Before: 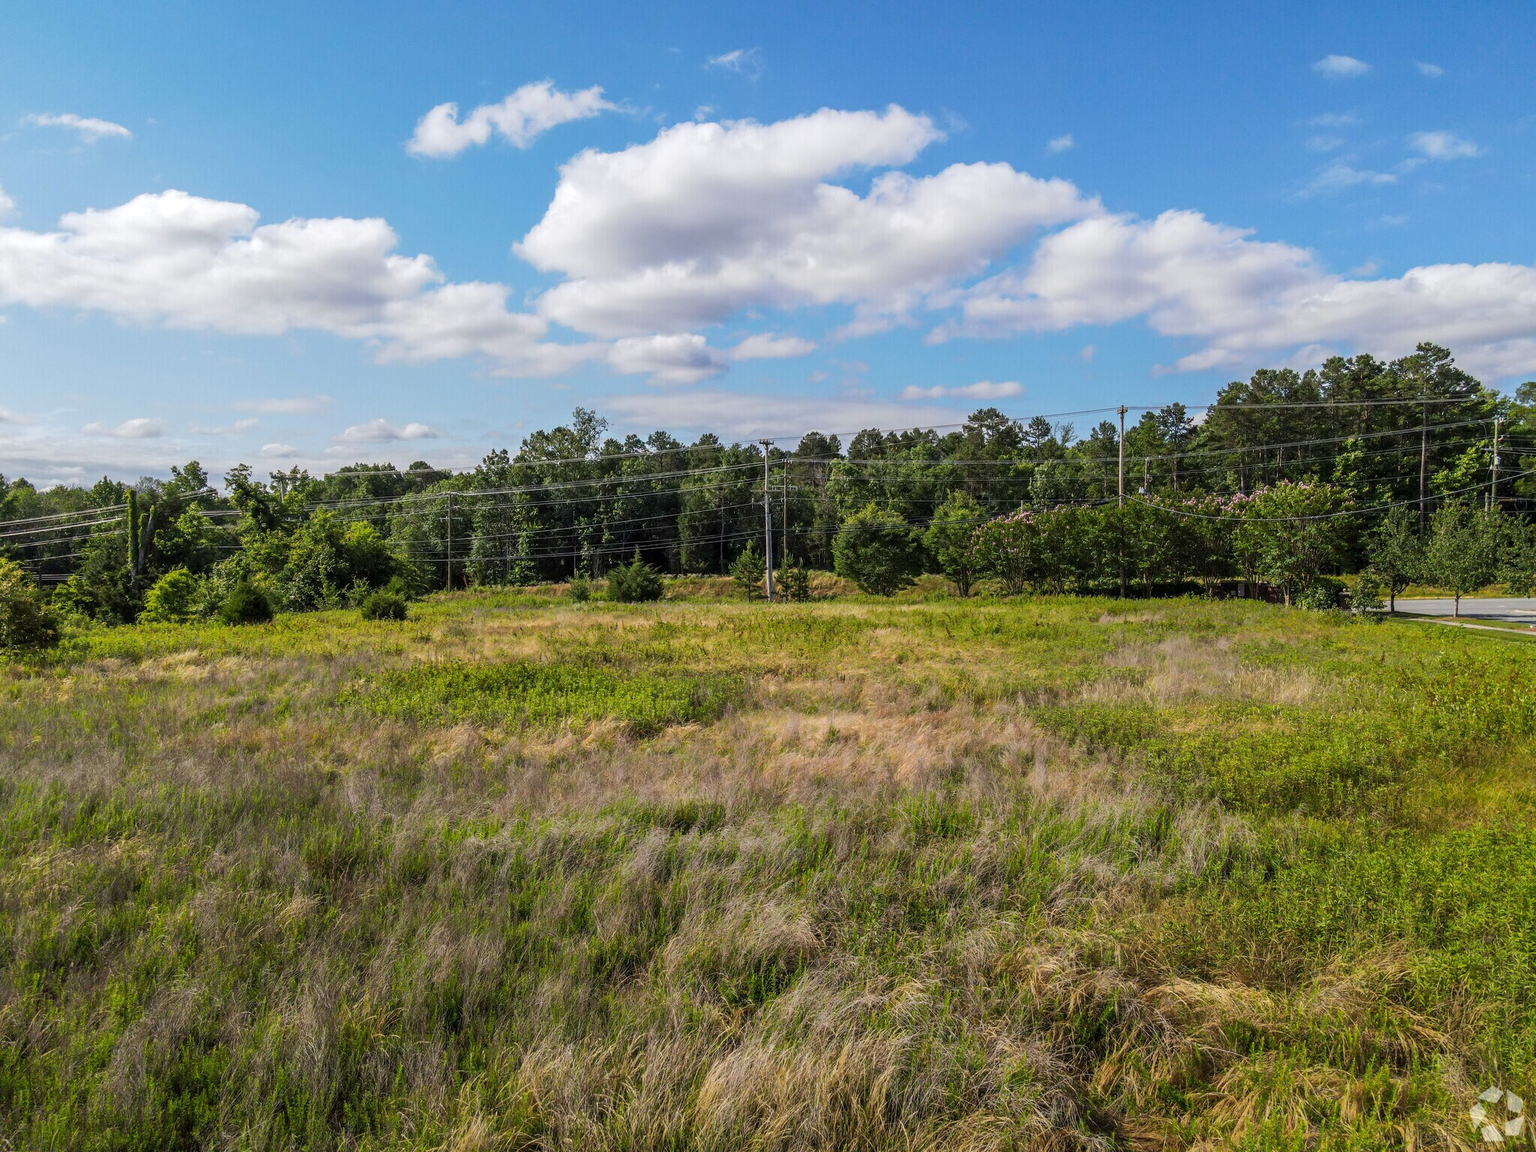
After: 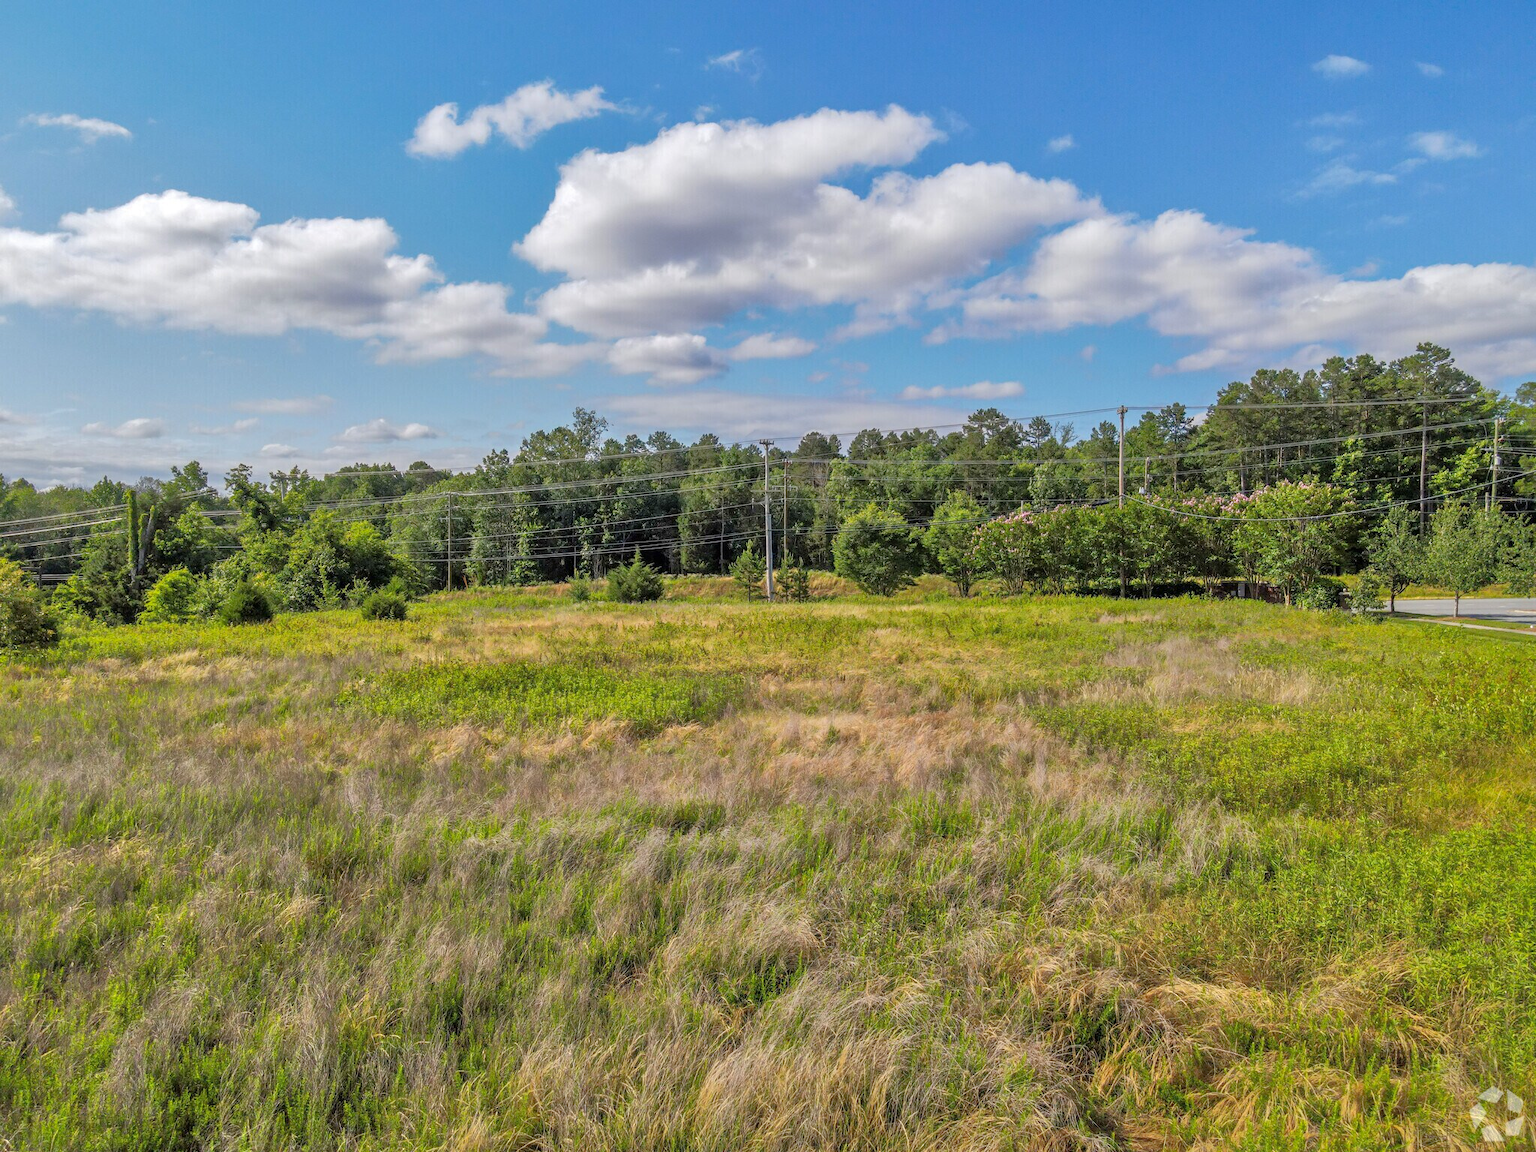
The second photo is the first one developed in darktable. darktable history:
tone equalizer: -7 EV 0.155 EV, -6 EV 0.631 EV, -5 EV 1.12 EV, -4 EV 1.36 EV, -3 EV 1.18 EV, -2 EV 0.6 EV, -1 EV 0.153 EV
shadows and highlights: on, module defaults
